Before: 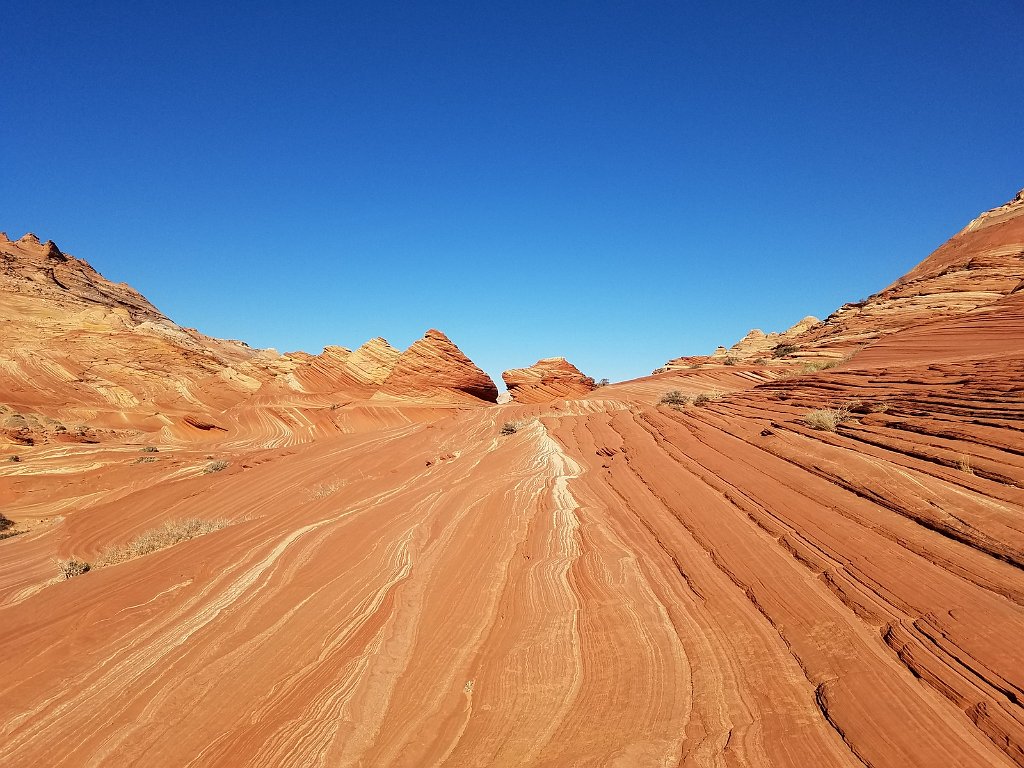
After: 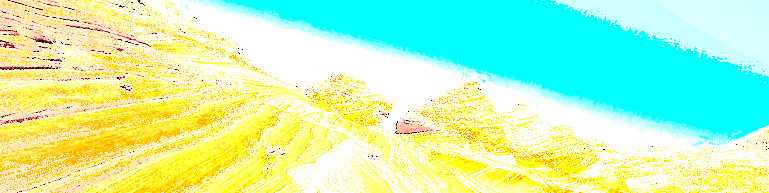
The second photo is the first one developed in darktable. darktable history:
crop and rotate: angle 16.12°, top 30.835%, bottom 35.653%
exposure: black level correction 0, exposure 1.975 EV, compensate exposure bias true, compensate highlight preservation false
shadows and highlights: shadows -40.15, highlights 62.88, soften with gaussian
